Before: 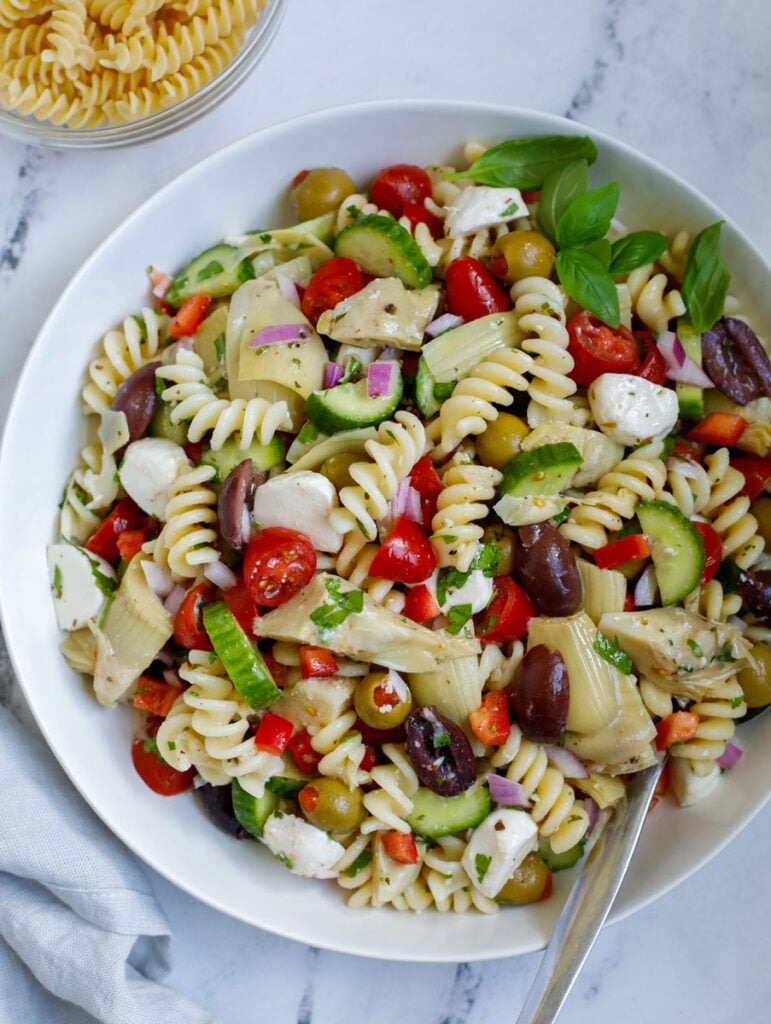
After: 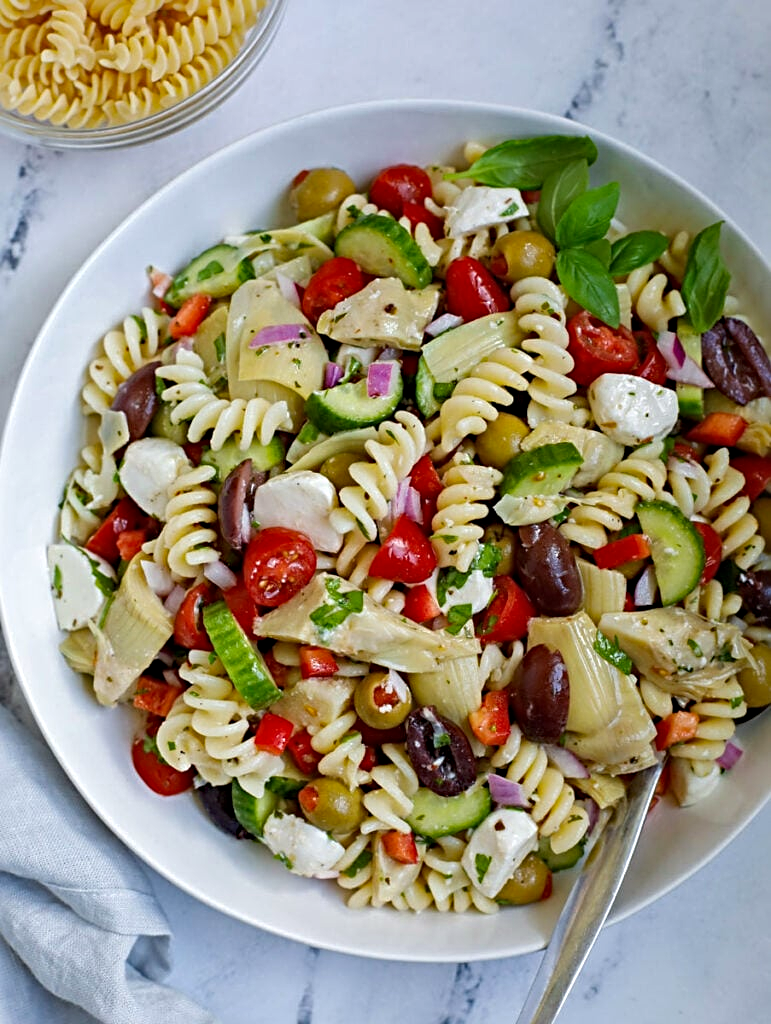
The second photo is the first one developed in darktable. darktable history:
haze removal: compatibility mode true, adaptive false
sharpen: radius 3.977
